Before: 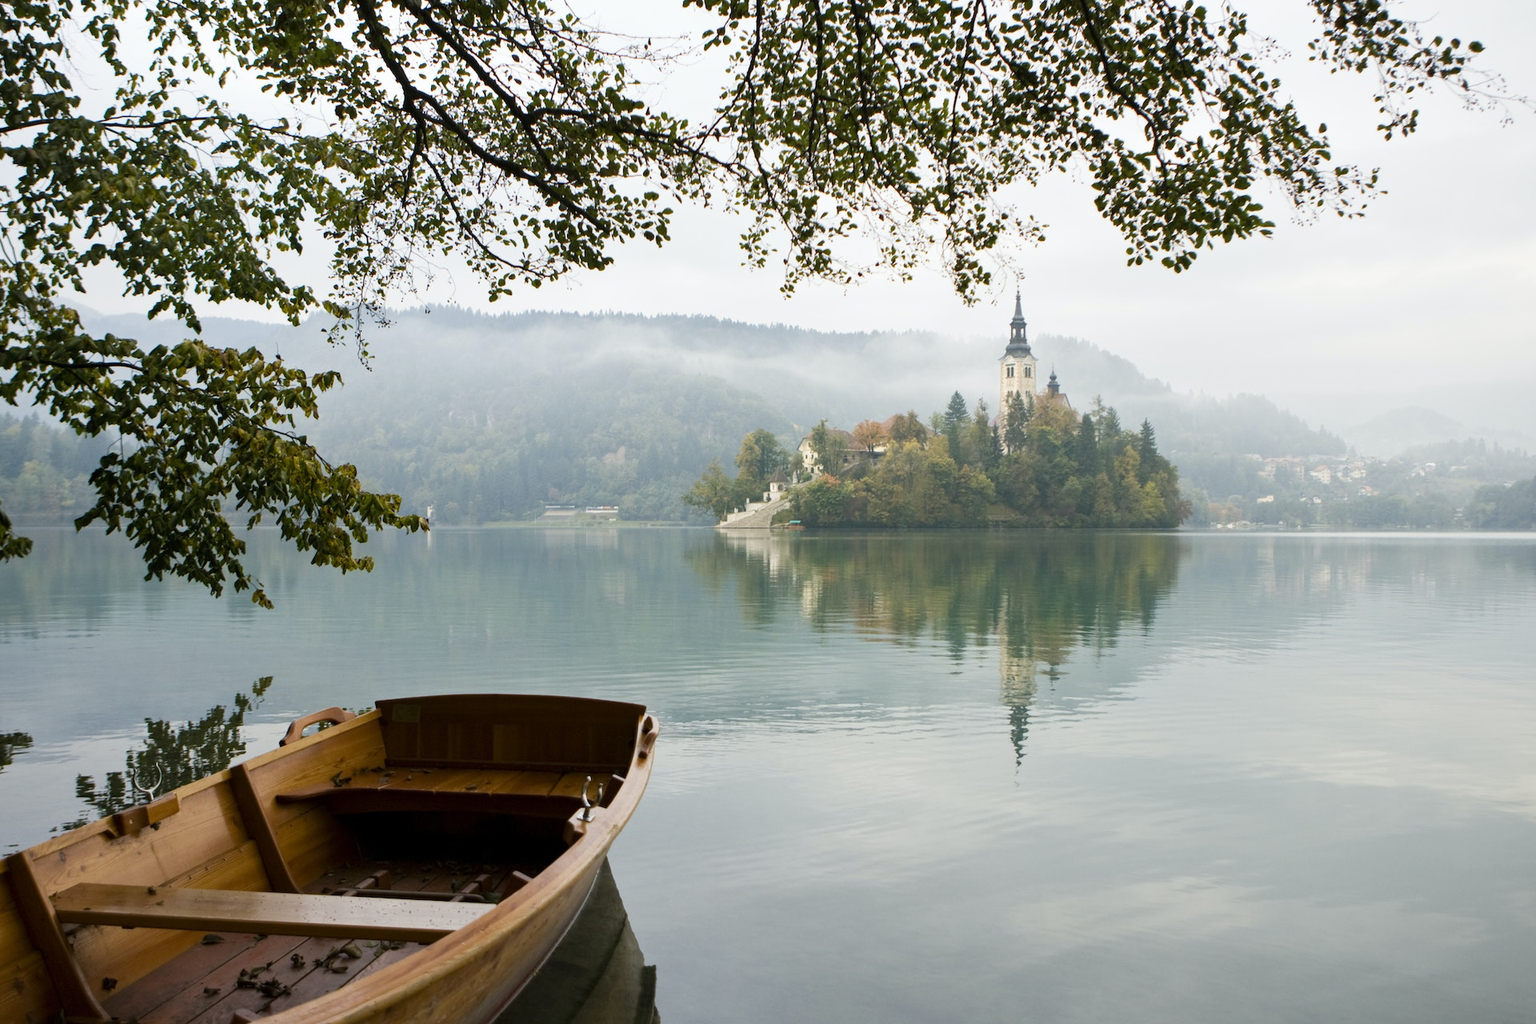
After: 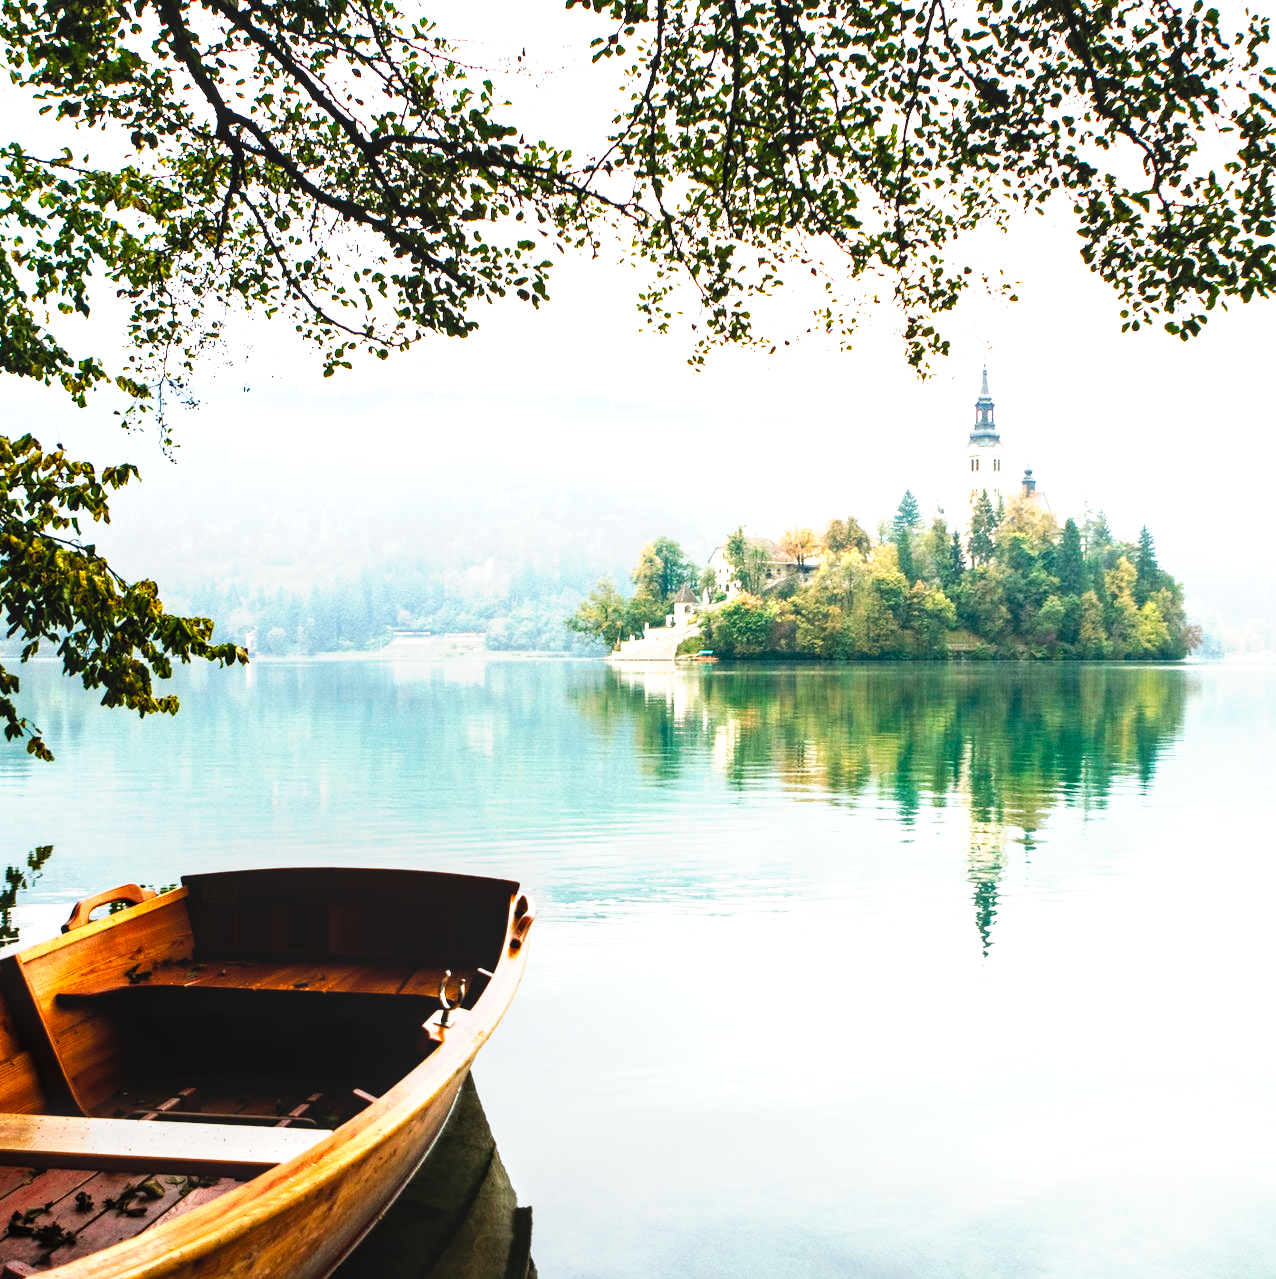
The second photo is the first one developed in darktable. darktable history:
local contrast: on, module defaults
exposure: exposure 1.223 EV, compensate highlight preservation false
crop and rotate: left 15.02%, right 18.516%
tone curve: curves: ch0 [(0, 0) (0.003, 0.007) (0.011, 0.009) (0.025, 0.01) (0.044, 0.012) (0.069, 0.013) (0.1, 0.014) (0.136, 0.021) (0.177, 0.038) (0.224, 0.06) (0.277, 0.099) (0.335, 0.16) (0.399, 0.227) (0.468, 0.329) (0.543, 0.45) (0.623, 0.594) (0.709, 0.756) (0.801, 0.868) (0.898, 0.971) (1, 1)], preserve colors none
